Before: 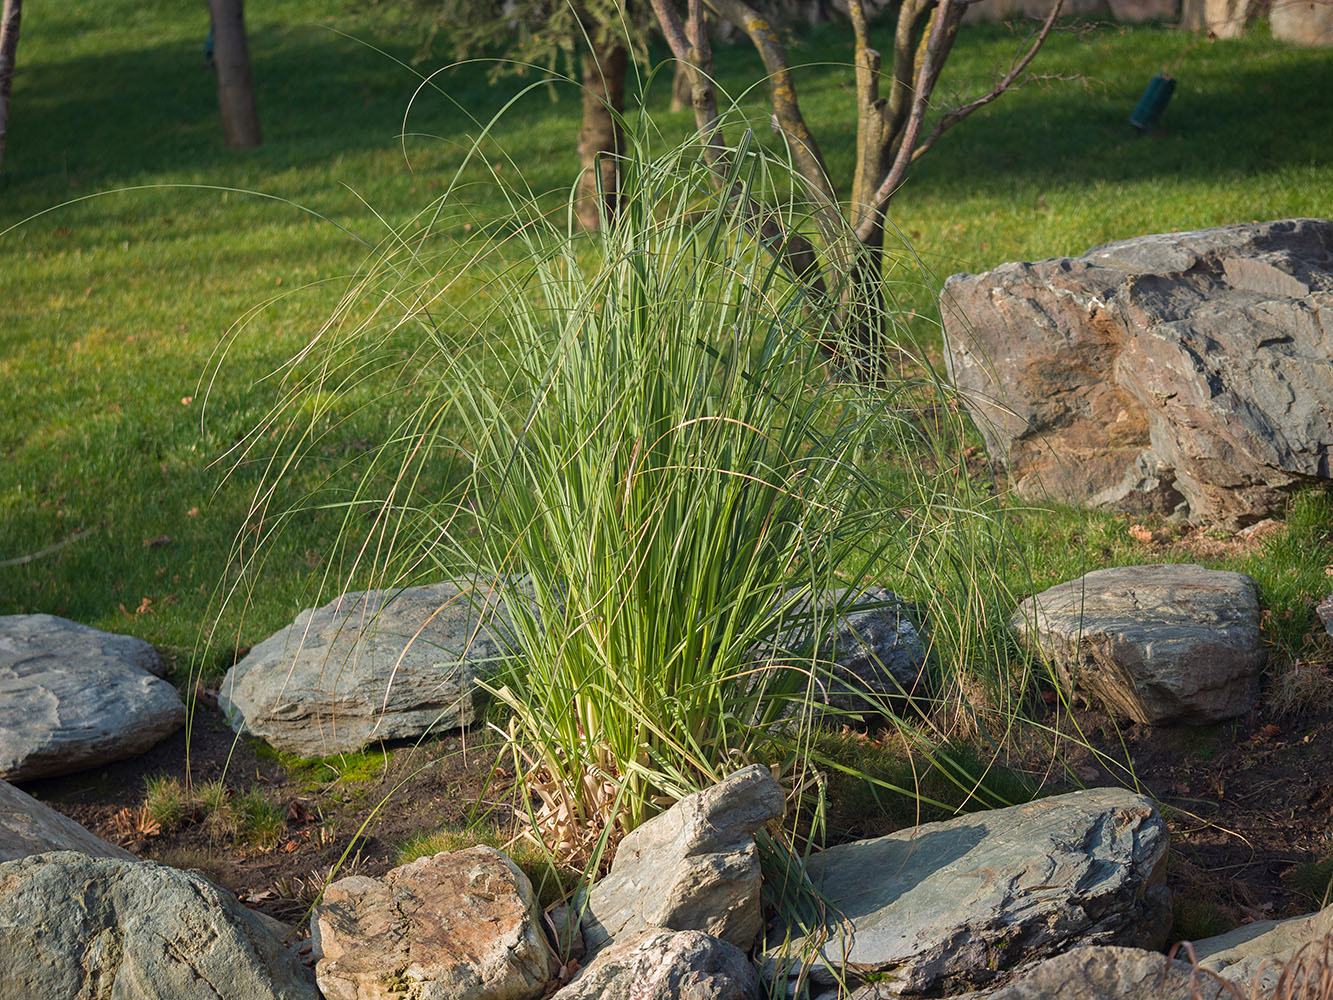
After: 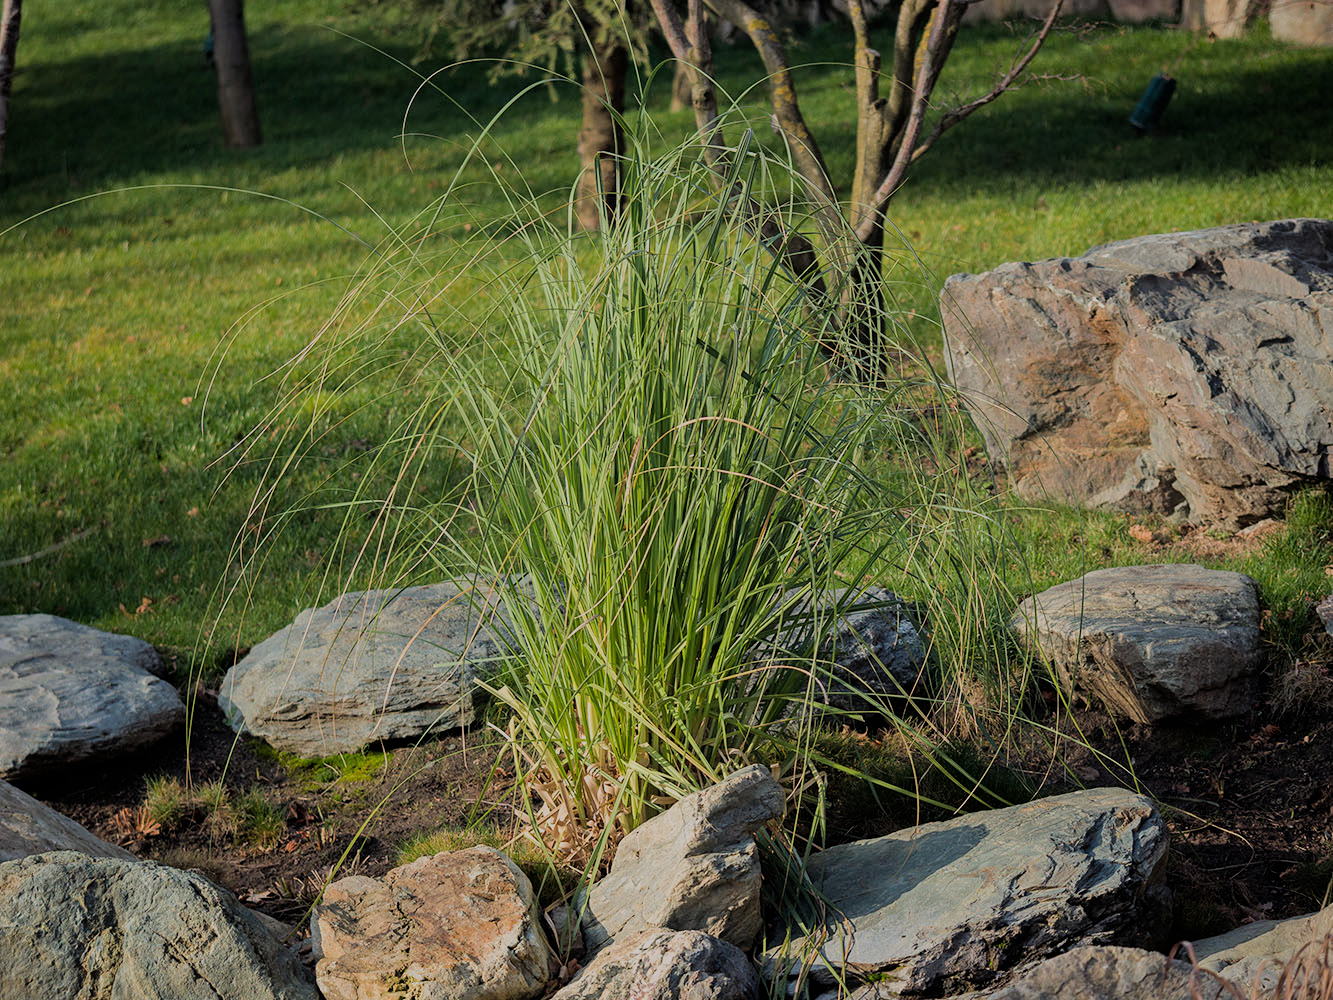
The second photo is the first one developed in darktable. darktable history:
filmic rgb: black relative exposure -6.11 EV, white relative exposure 6.97 EV, hardness 2.24, color science v6 (2022), iterations of high-quality reconstruction 0
